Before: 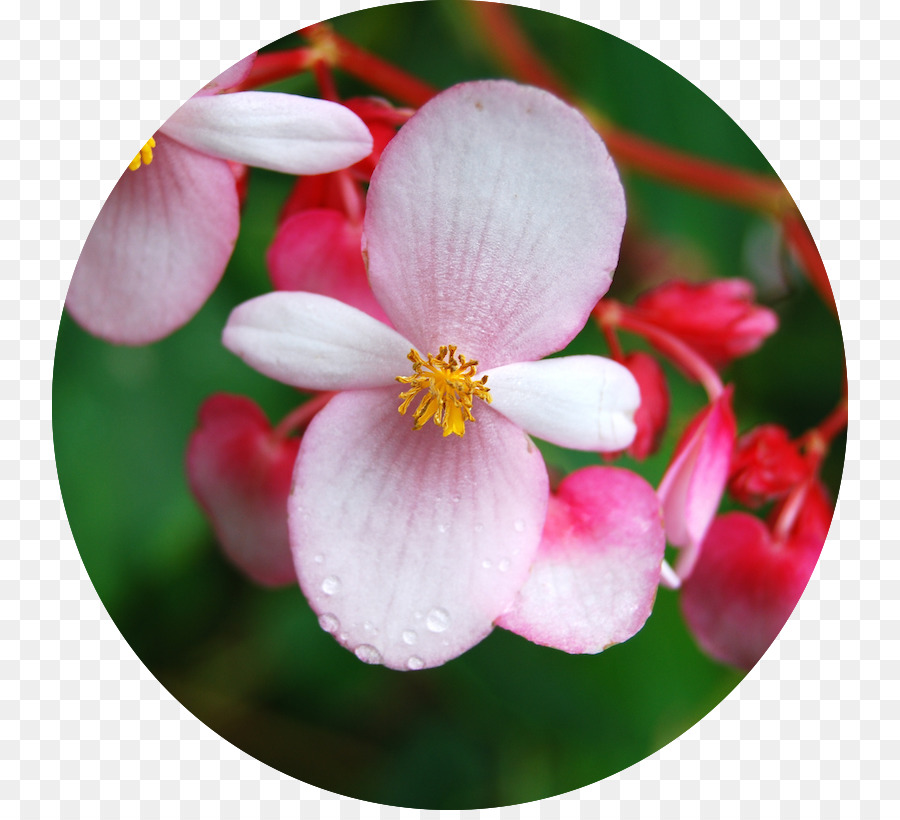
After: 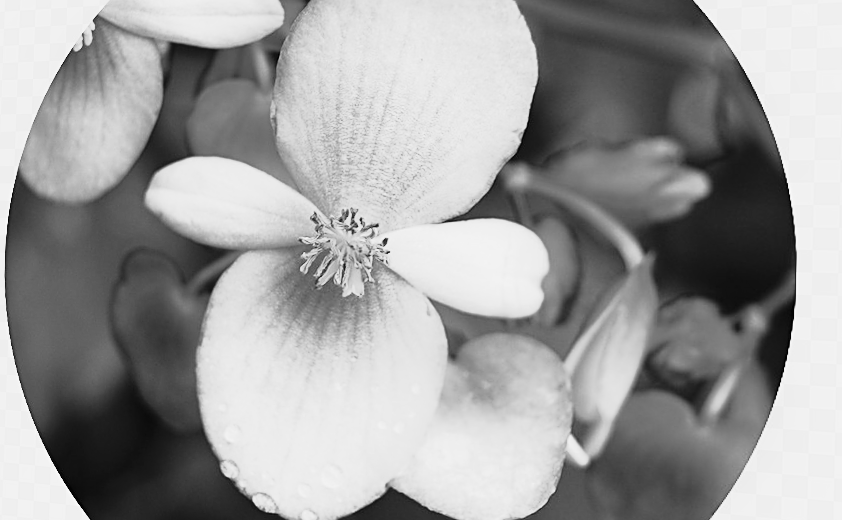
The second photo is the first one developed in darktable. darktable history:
rotate and perspective: rotation 1.69°, lens shift (vertical) -0.023, lens shift (horizontal) -0.291, crop left 0.025, crop right 0.988, crop top 0.092, crop bottom 0.842
sharpen: on, module defaults
haze removal: compatibility mode true, adaptive false
monochrome: on, module defaults
velvia: strength 75%
crop and rotate: left 2.991%, top 13.302%, right 1.981%, bottom 12.636%
color correction: highlights a* 19.59, highlights b* 27.49, shadows a* 3.46, shadows b* -17.28, saturation 0.73
tone curve: curves: ch0 [(0, 0) (0.046, 0.031) (0.163, 0.114) (0.391, 0.432) (0.488, 0.561) (0.695, 0.839) (0.785, 0.904) (1, 0.965)]; ch1 [(0, 0) (0.248, 0.252) (0.427, 0.412) (0.482, 0.462) (0.499, 0.499) (0.518, 0.518) (0.535, 0.577) (0.585, 0.623) (0.679, 0.743) (0.788, 0.809) (1, 1)]; ch2 [(0, 0) (0.313, 0.262) (0.427, 0.417) (0.473, 0.47) (0.503, 0.503) (0.523, 0.515) (0.557, 0.596) (0.598, 0.646) (0.708, 0.771) (1, 1)], color space Lab, independent channels, preserve colors none
